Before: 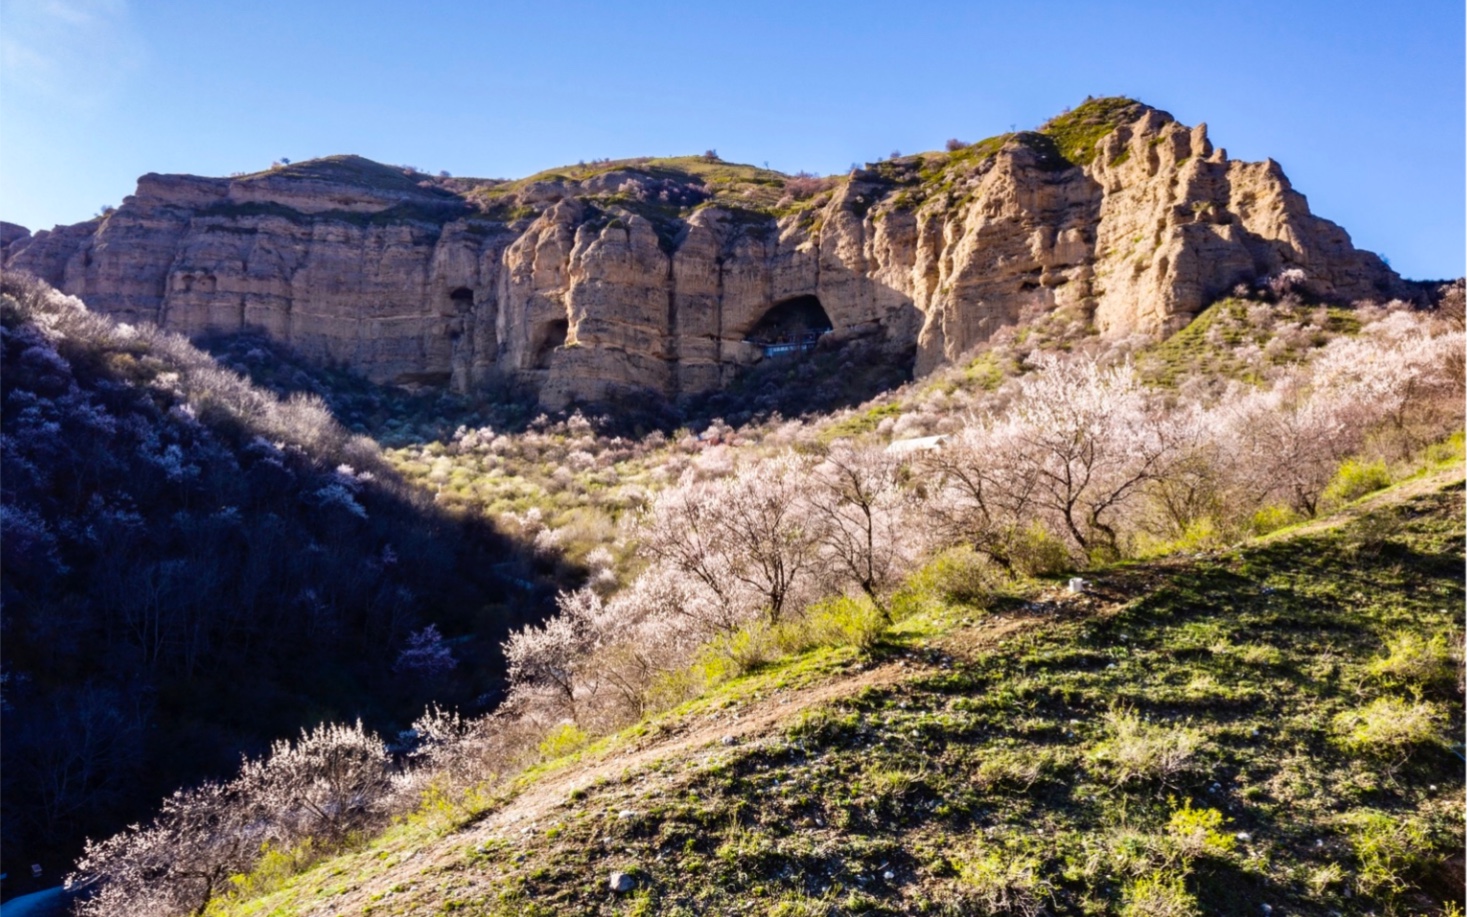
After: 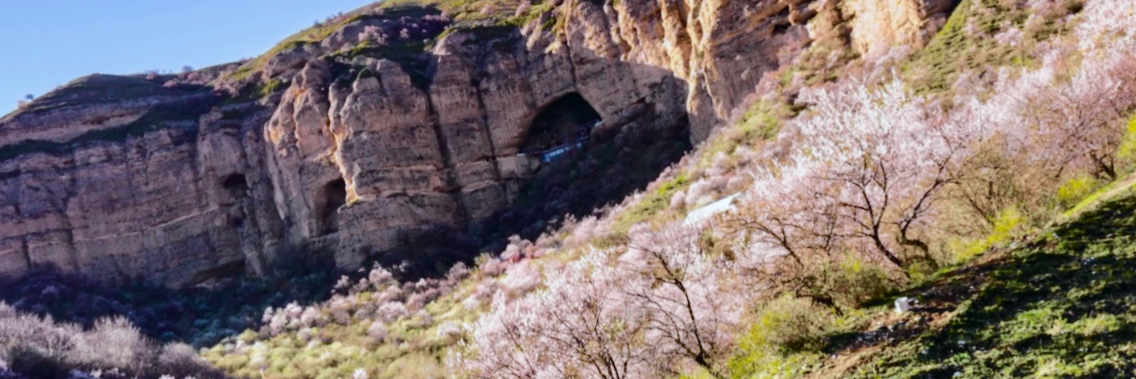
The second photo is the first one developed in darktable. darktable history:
tone curve: curves: ch0 [(0, 0.003) (0.211, 0.174) (0.482, 0.519) (0.843, 0.821) (0.992, 0.971)]; ch1 [(0, 0) (0.276, 0.206) (0.393, 0.364) (0.482, 0.477) (0.506, 0.5) (0.523, 0.523) (0.572, 0.592) (0.635, 0.665) (0.695, 0.759) (1, 1)]; ch2 [(0, 0) (0.438, 0.456) (0.498, 0.497) (0.536, 0.527) (0.562, 0.584) (0.619, 0.602) (0.698, 0.698) (1, 1)], color space Lab, independent channels, preserve colors none
exposure: exposure -0.01 EV, compensate highlight preservation false
crop and rotate: left 9.345%, top 7.22%, right 4.982%, bottom 32.331%
white balance: red 0.967, blue 1.049
tone equalizer: on, module defaults
rotate and perspective: rotation -14.8°, crop left 0.1, crop right 0.903, crop top 0.25, crop bottom 0.748
